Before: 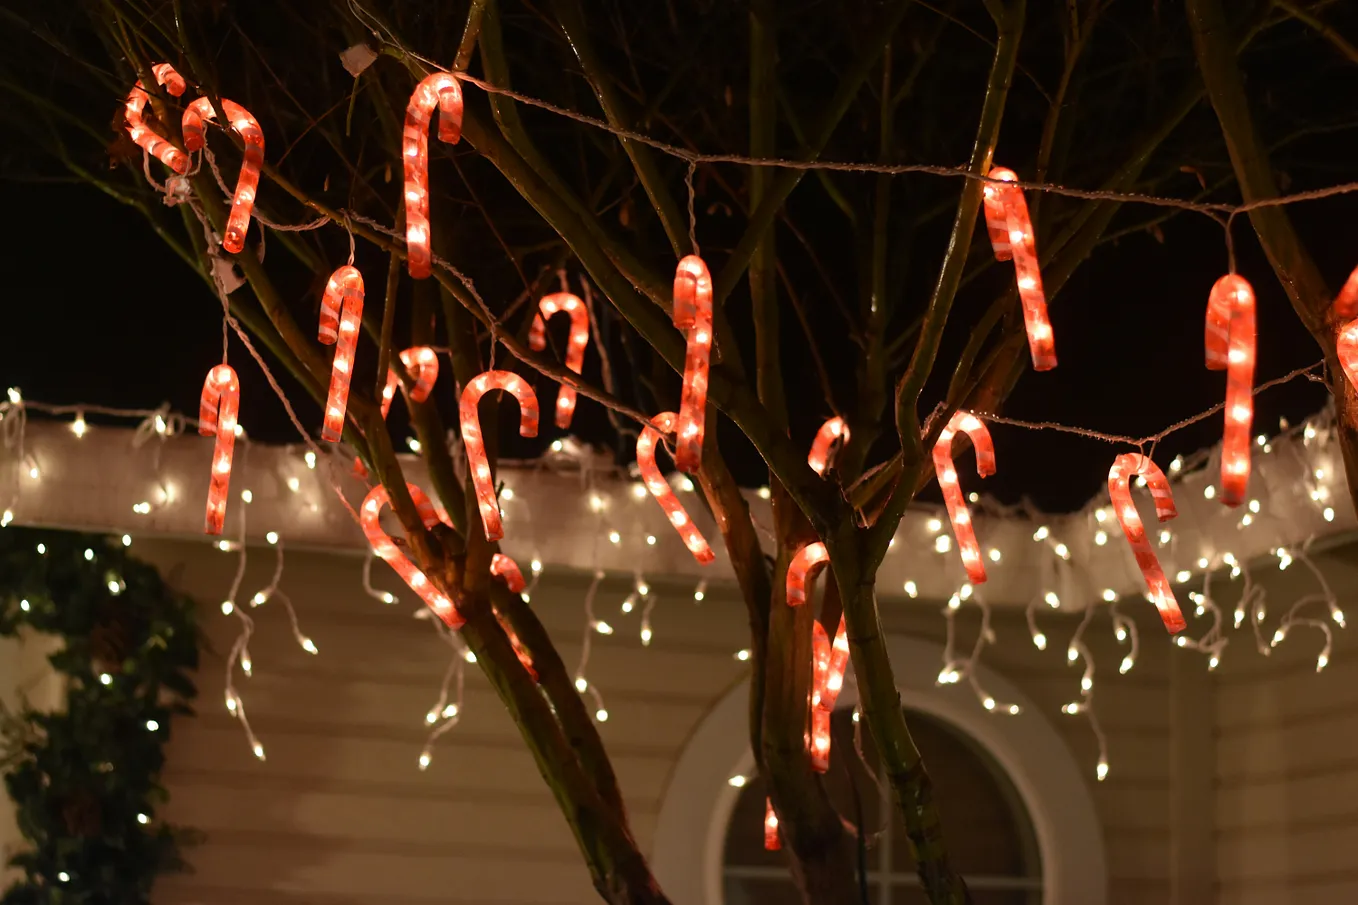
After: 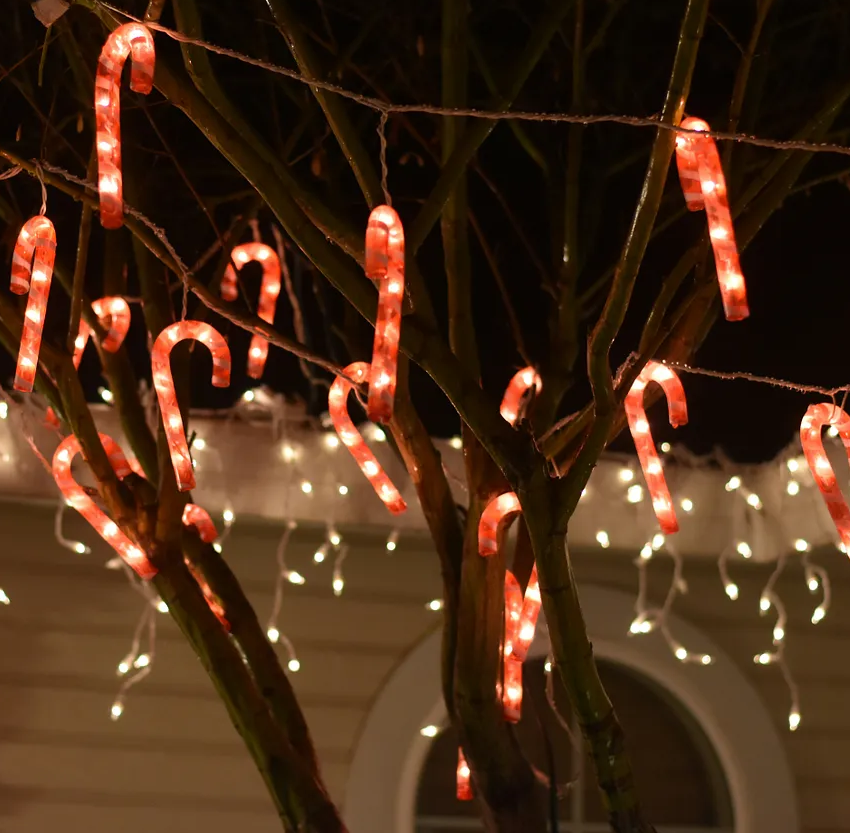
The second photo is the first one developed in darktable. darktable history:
crop and rotate: left 22.729%, top 5.629%, right 14.62%, bottom 2.262%
